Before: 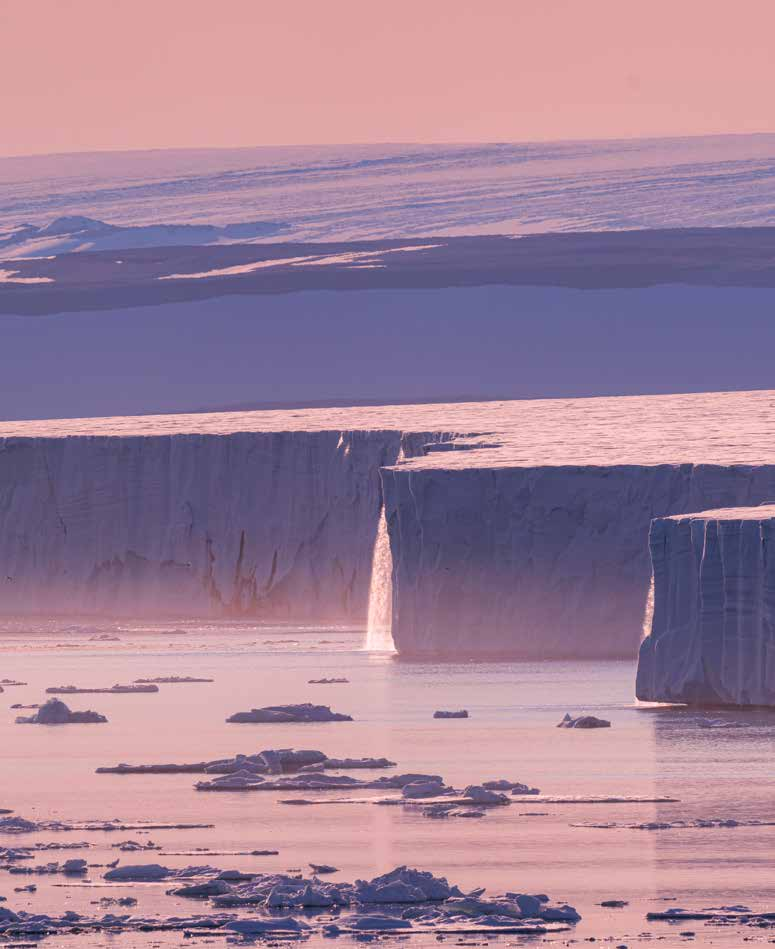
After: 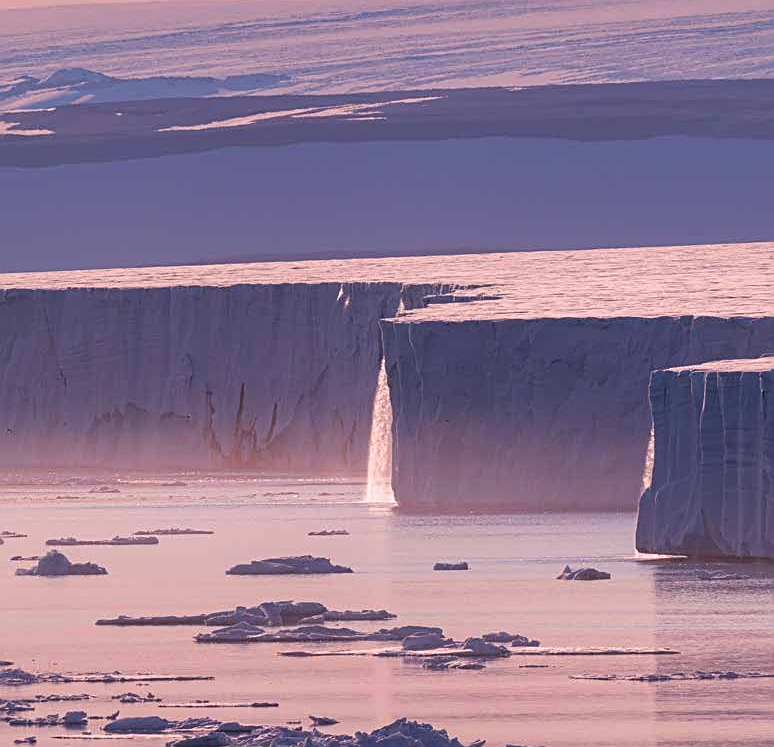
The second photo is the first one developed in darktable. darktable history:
crop and rotate: top 15.774%, bottom 5.506%
levels: mode automatic, gray 50.8%
sharpen: on, module defaults
